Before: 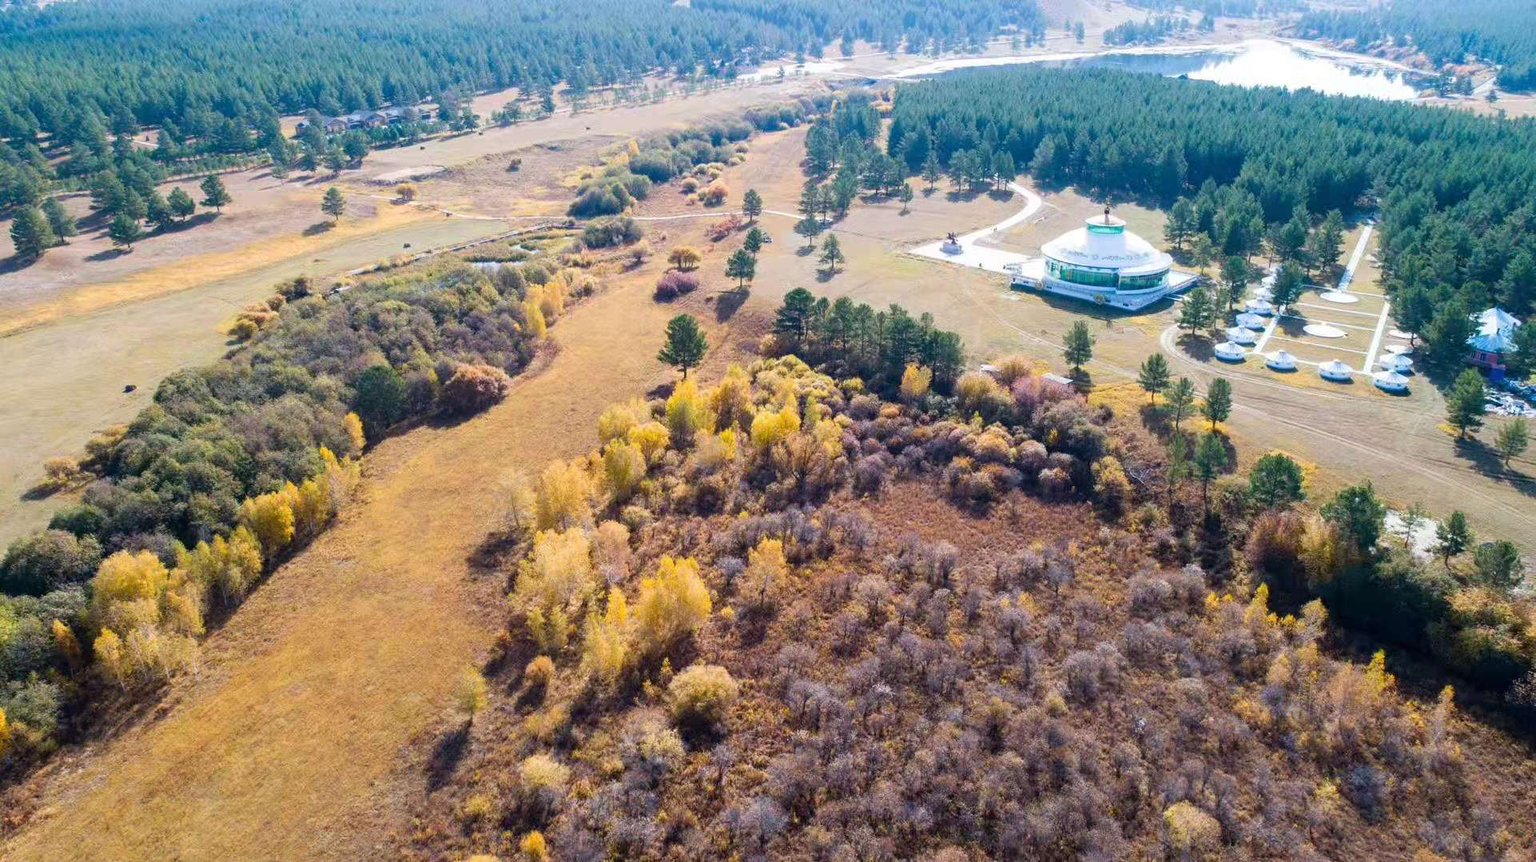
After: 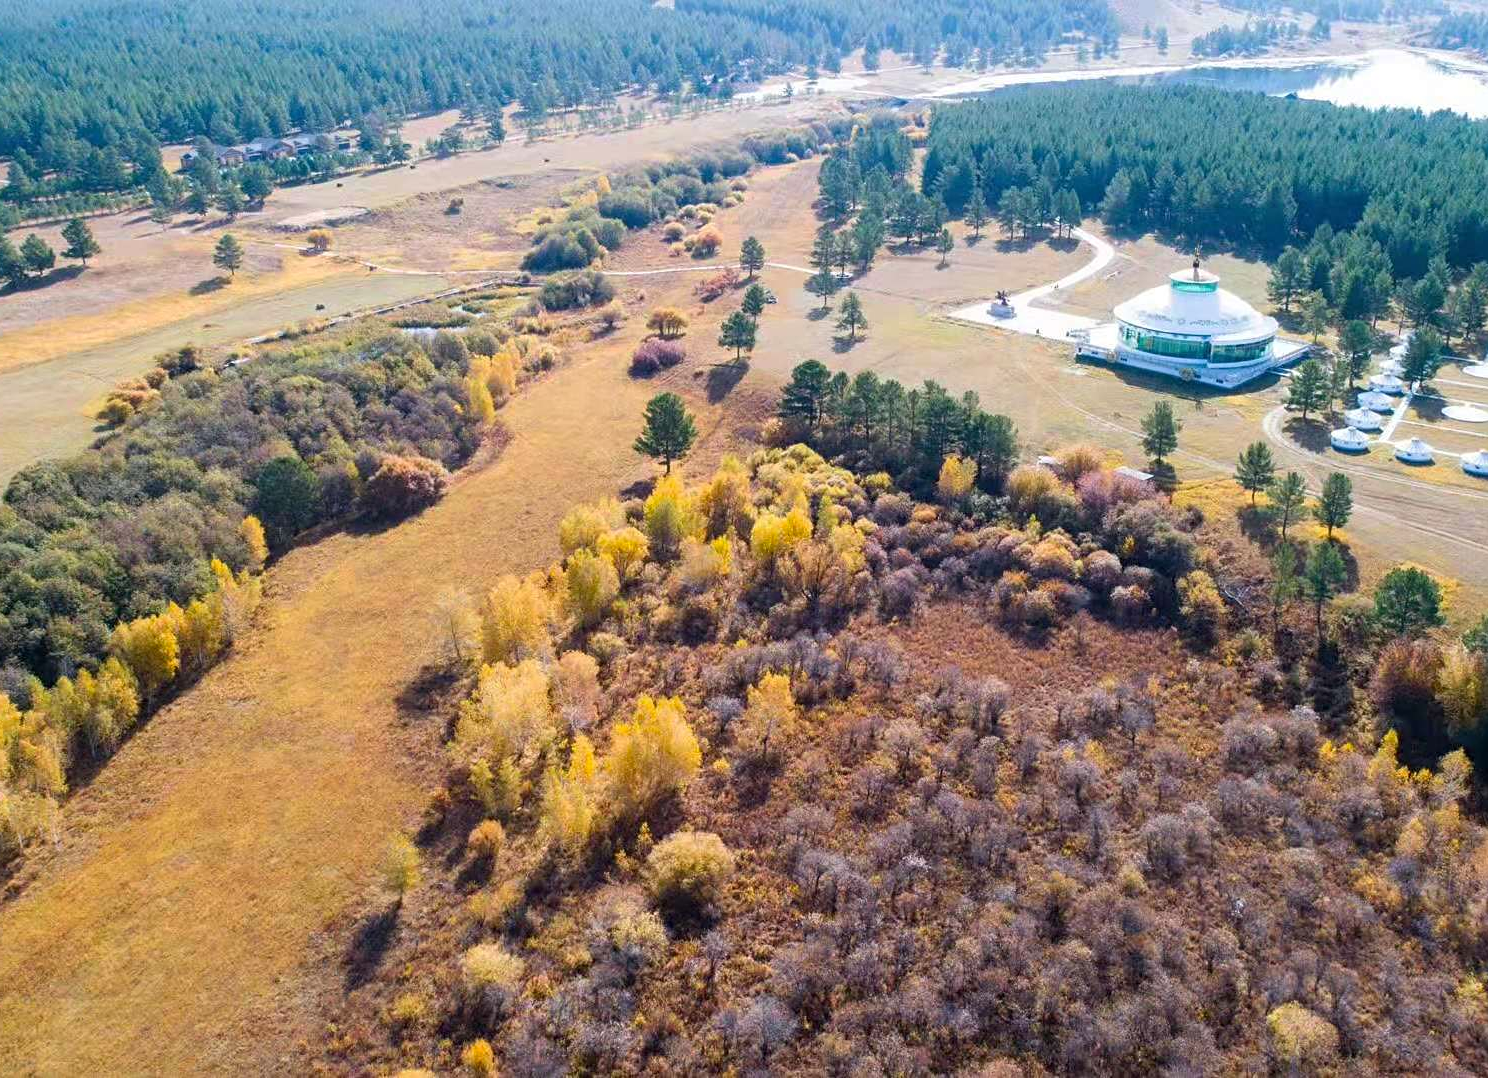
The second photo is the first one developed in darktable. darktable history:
crop: left 9.877%, right 12.676%
sharpen: amount 0.213
color zones: curves: ch1 [(0, 0.525) (0.143, 0.556) (0.286, 0.52) (0.429, 0.5) (0.571, 0.5) (0.714, 0.5) (0.857, 0.503) (1, 0.525)]
